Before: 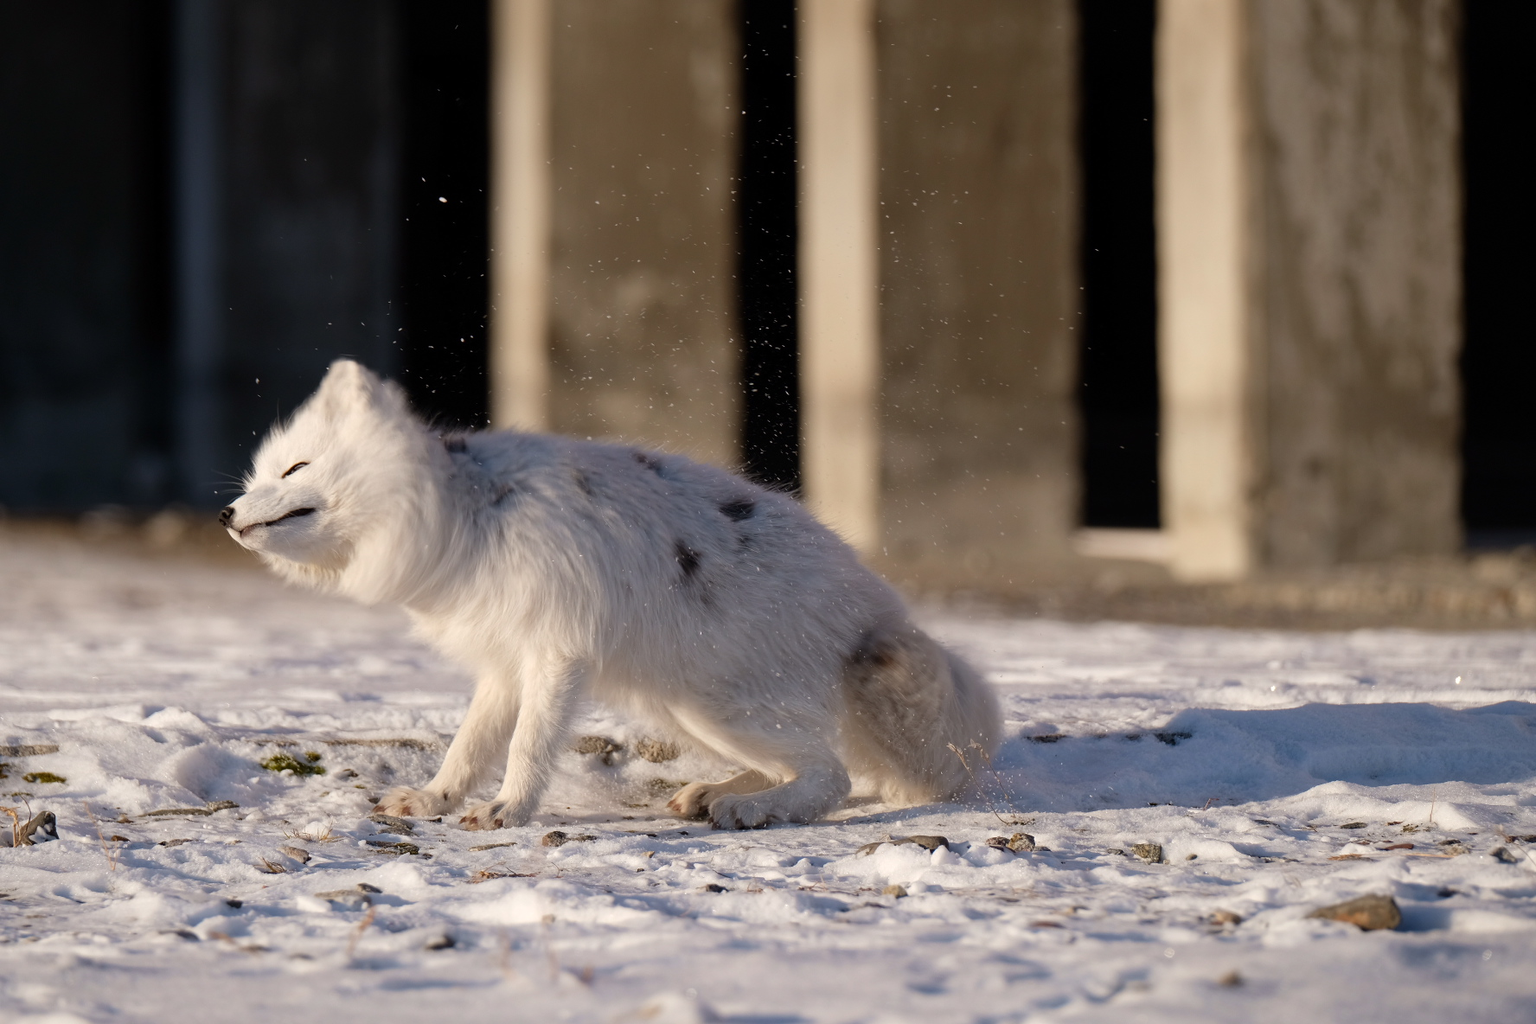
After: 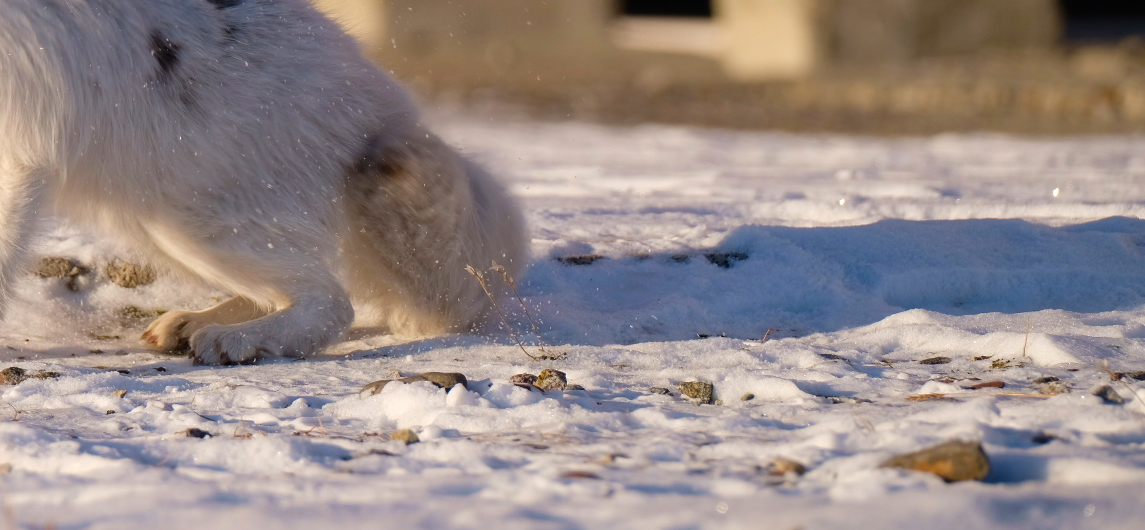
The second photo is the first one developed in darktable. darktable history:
color balance rgb: perceptual saturation grading › global saturation 30%, global vibrance 20%
crop and rotate: left 35.509%, top 50.238%, bottom 4.934%
